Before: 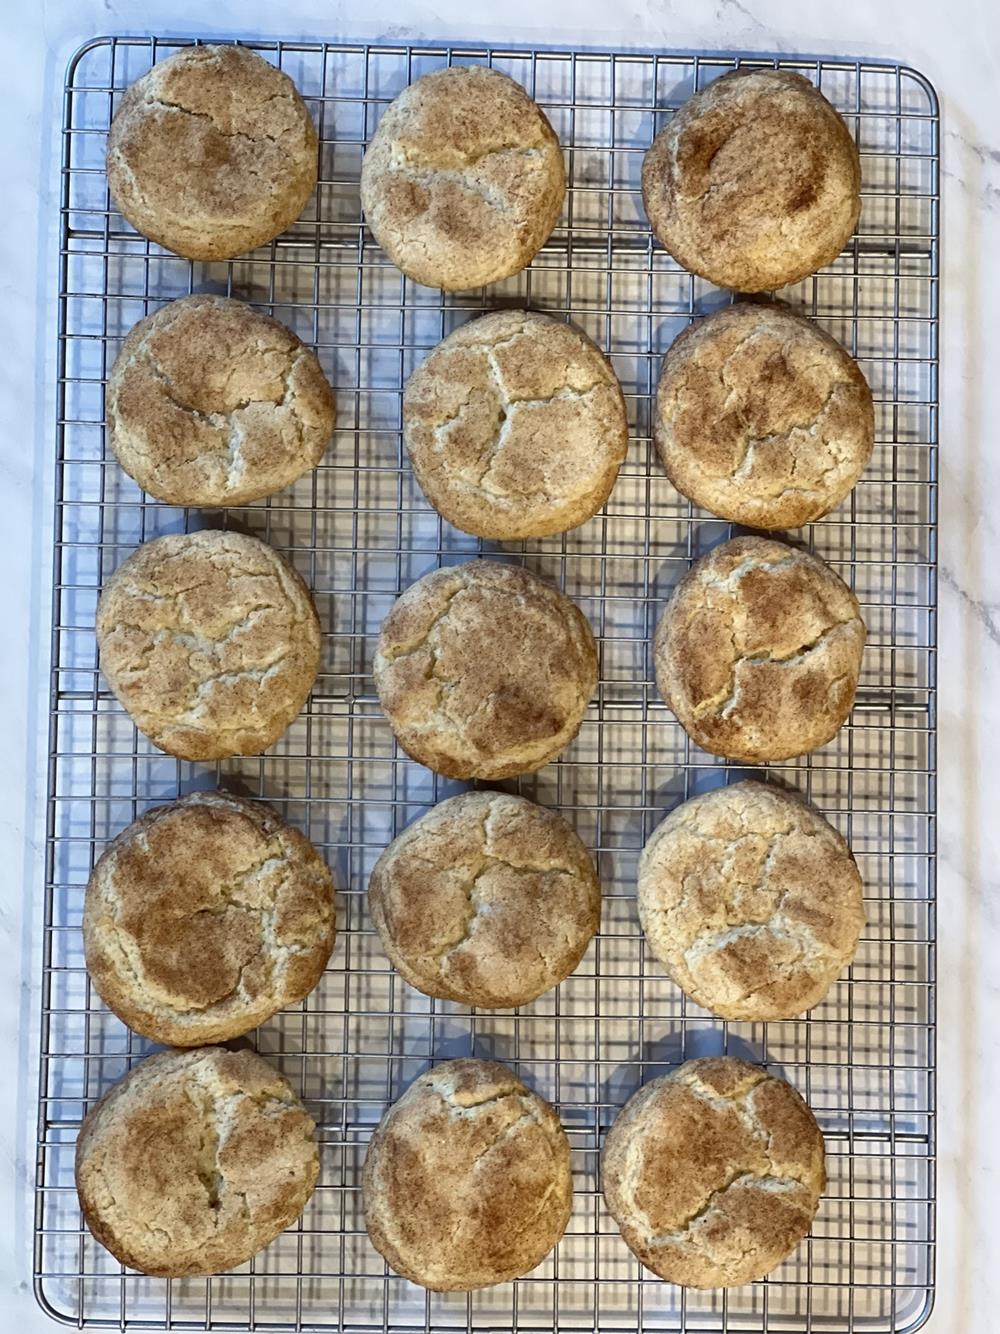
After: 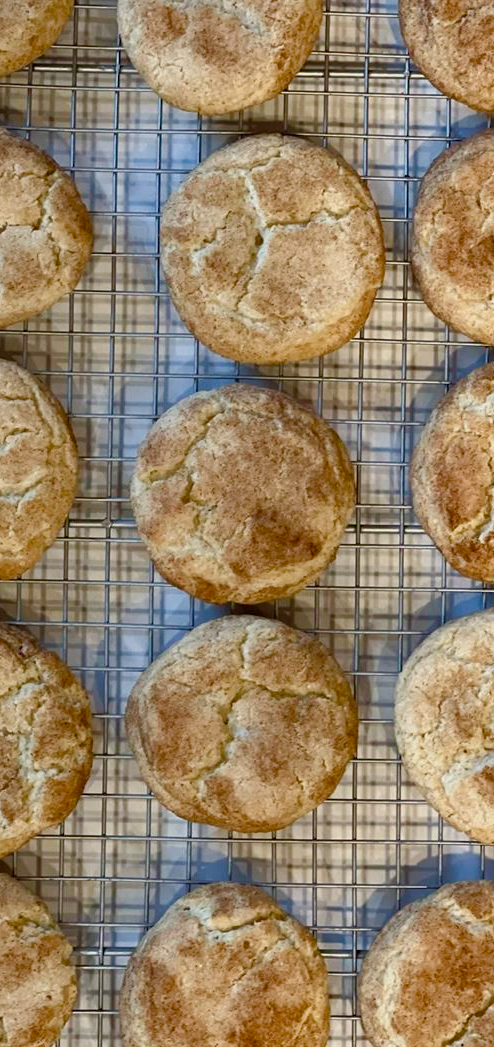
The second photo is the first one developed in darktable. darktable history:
velvia: strength 15%
crop and rotate: angle 0.02°, left 24.353%, top 13.219%, right 26.156%, bottom 8.224%
color balance rgb: shadows lift › chroma 1%, shadows lift › hue 113°, highlights gain › chroma 0.2%, highlights gain › hue 333°, perceptual saturation grading › global saturation 20%, perceptual saturation grading › highlights -50%, perceptual saturation grading › shadows 25%, contrast -10%
shadows and highlights: shadows 12, white point adjustment 1.2, soften with gaussian
